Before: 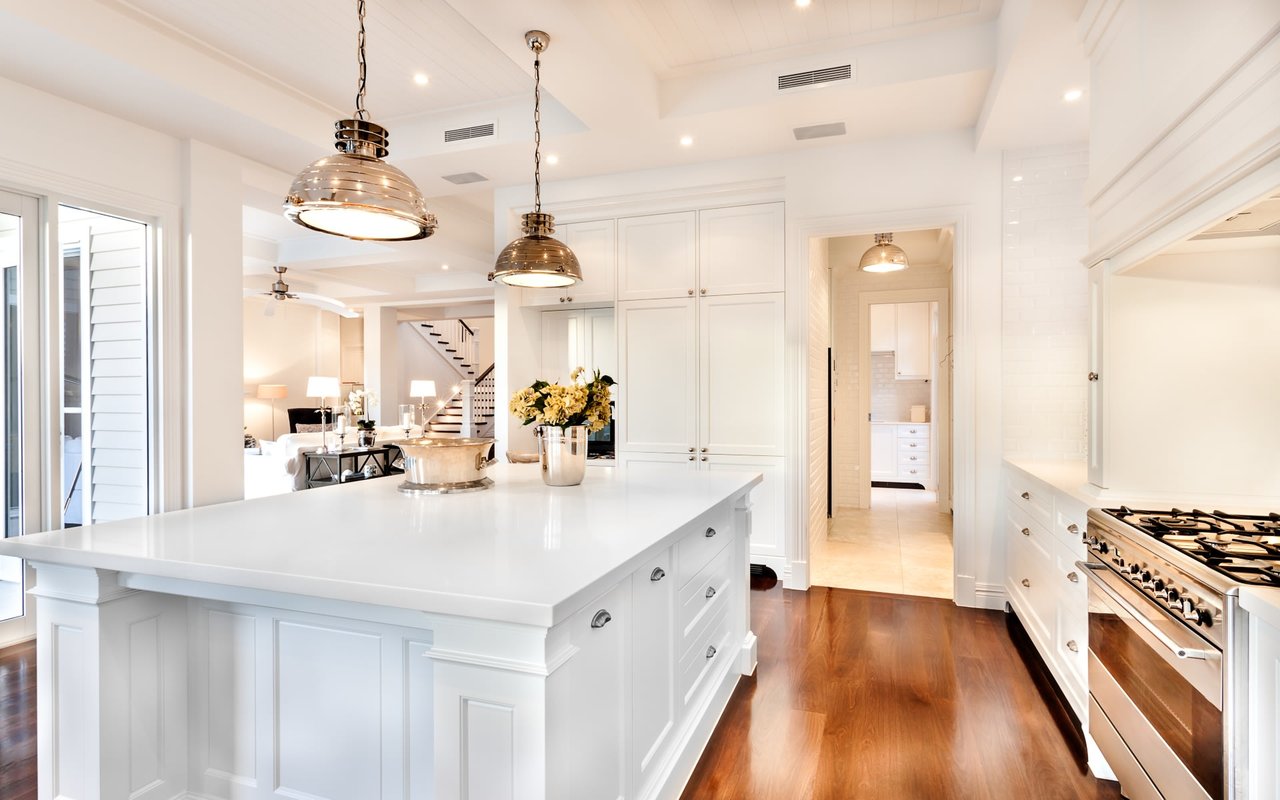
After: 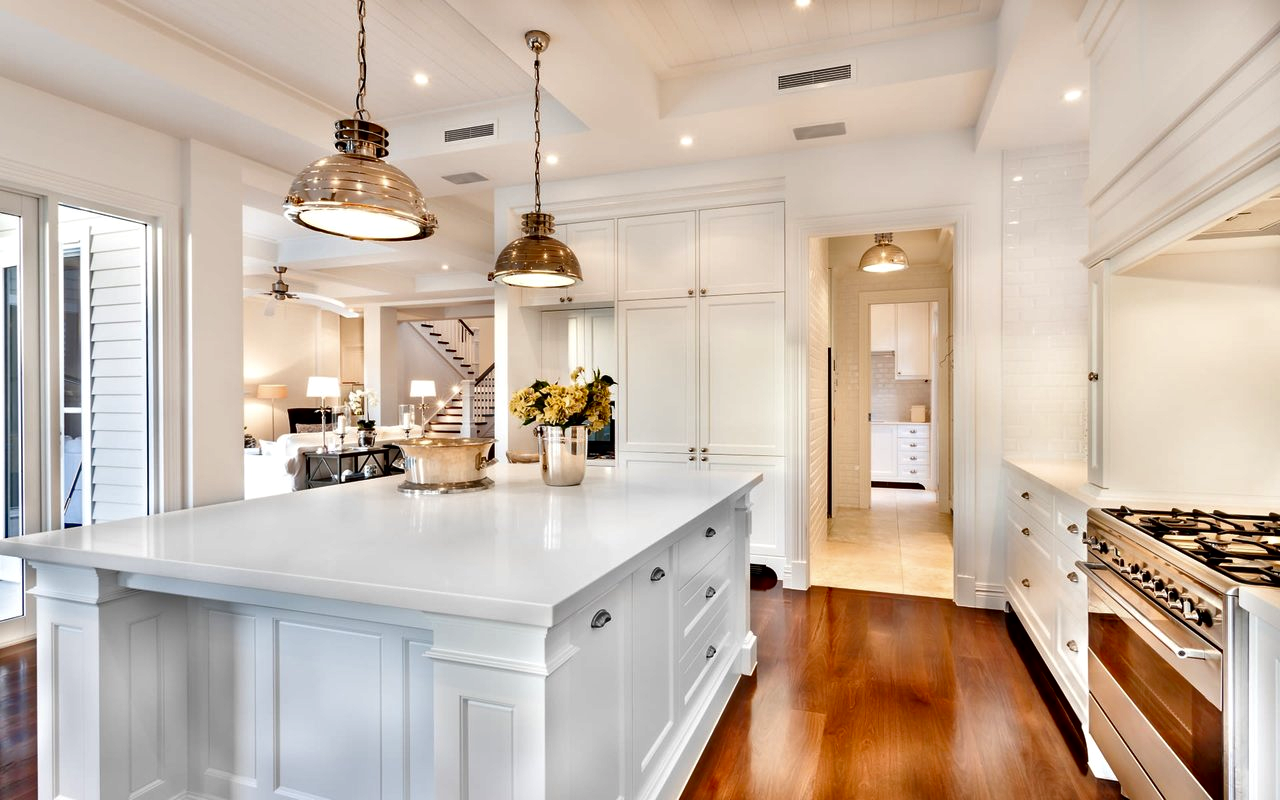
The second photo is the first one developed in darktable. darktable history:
haze removal: compatibility mode true, adaptive false
tone equalizer: -8 EV 0.001 EV, -7 EV -0.004 EV, -6 EV 0.009 EV, -5 EV 0.032 EV, -4 EV 0.276 EV, -3 EV 0.644 EV, -2 EV 0.584 EV, -1 EV 0.187 EV, +0 EV 0.024 EV
contrast brightness saturation: brightness -0.2, saturation 0.08
